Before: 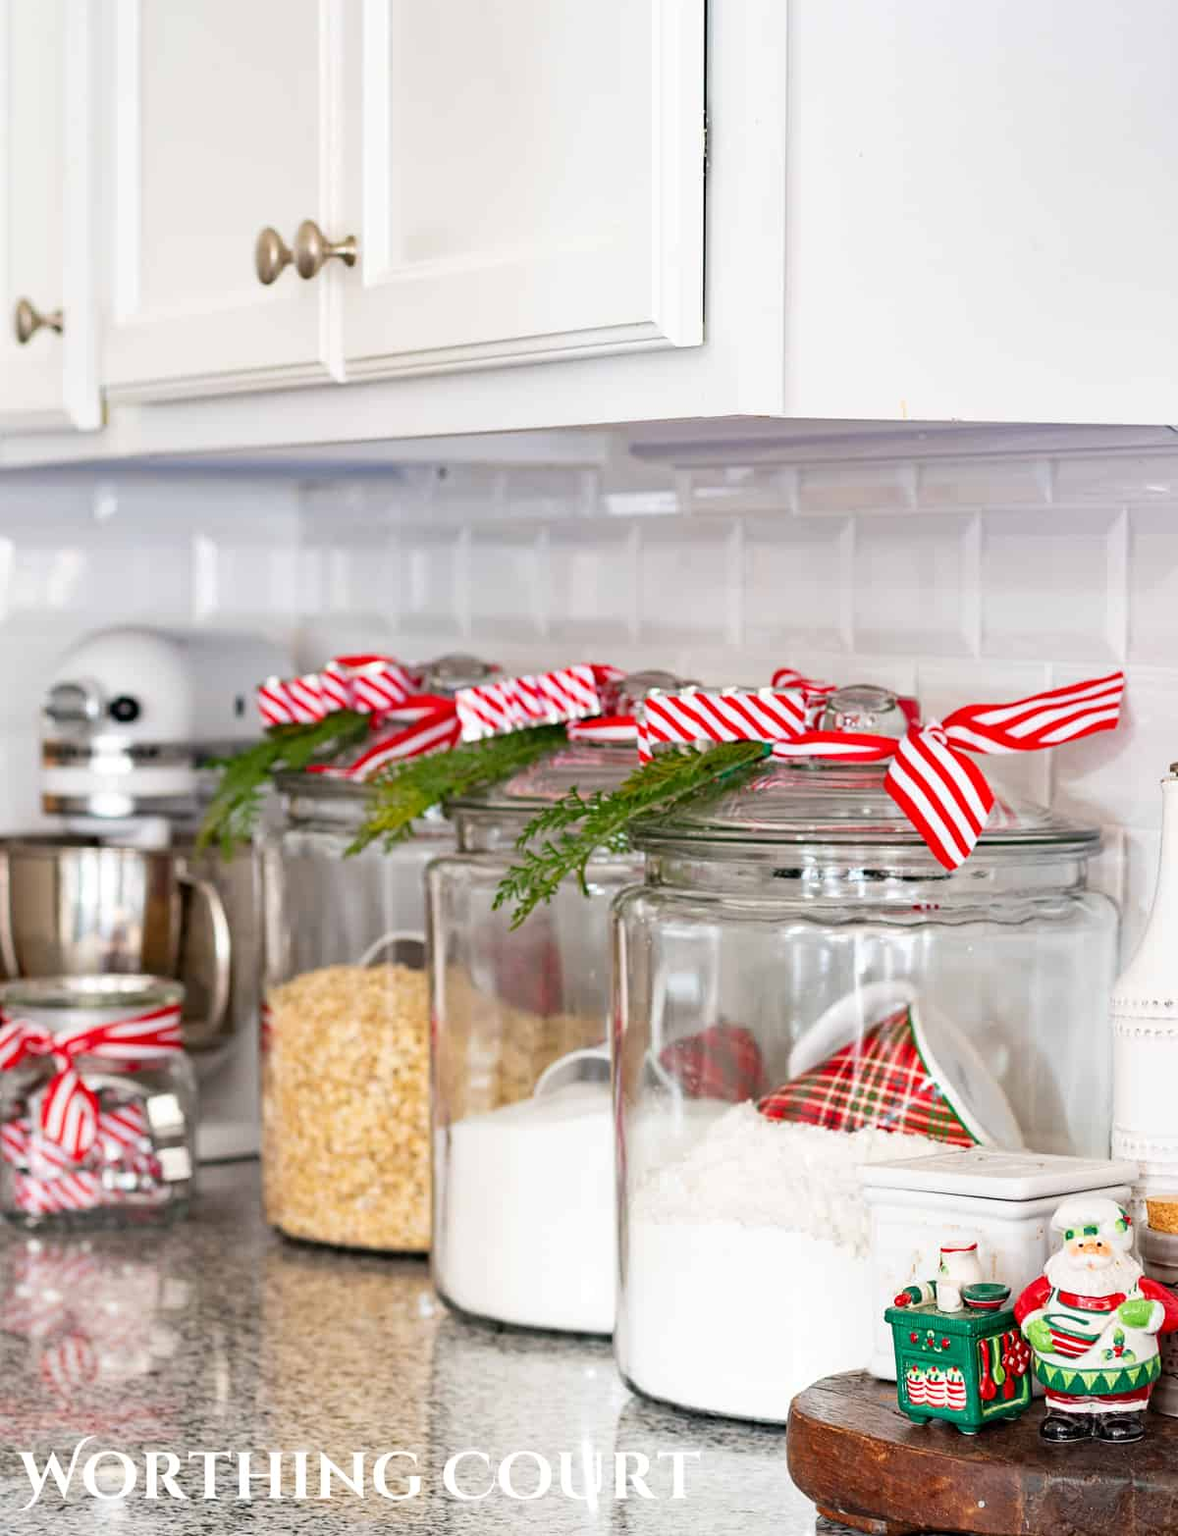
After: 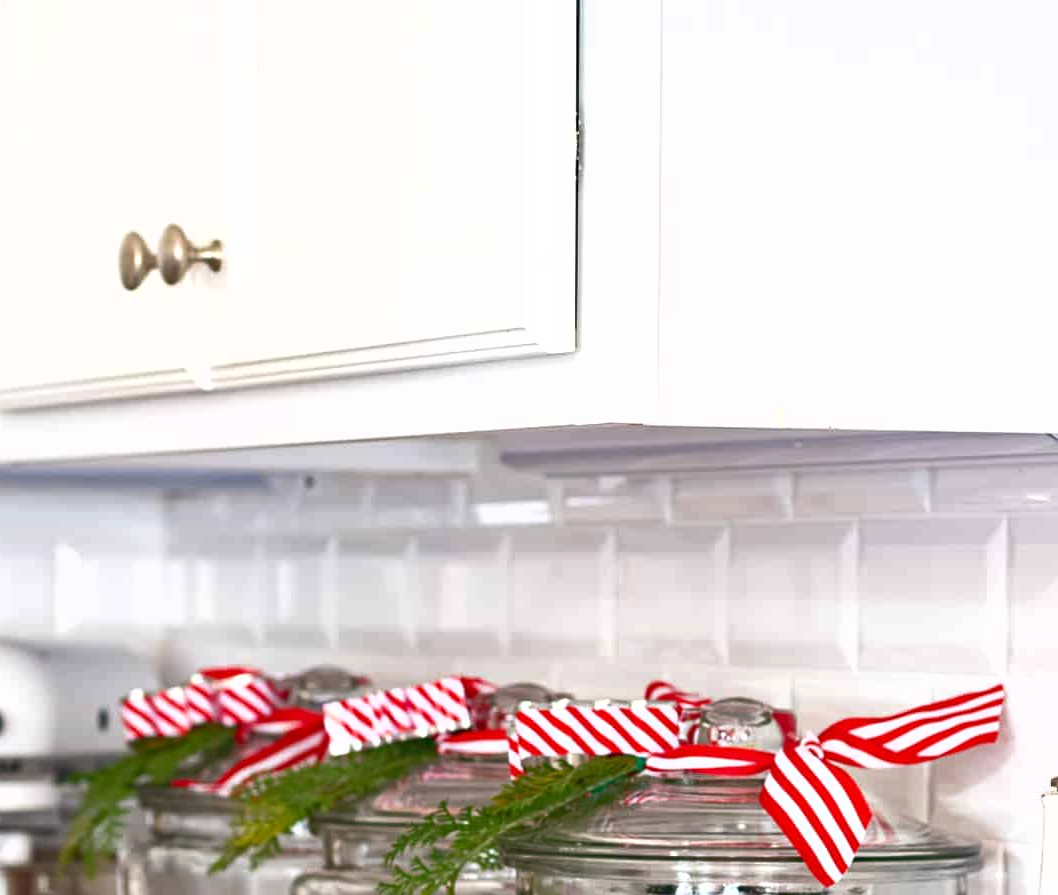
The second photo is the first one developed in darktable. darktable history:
crop and rotate: left 11.812%, bottom 42.776%
tone curve: curves: ch0 [(0, 0.081) (0.483, 0.453) (0.881, 0.992)]
